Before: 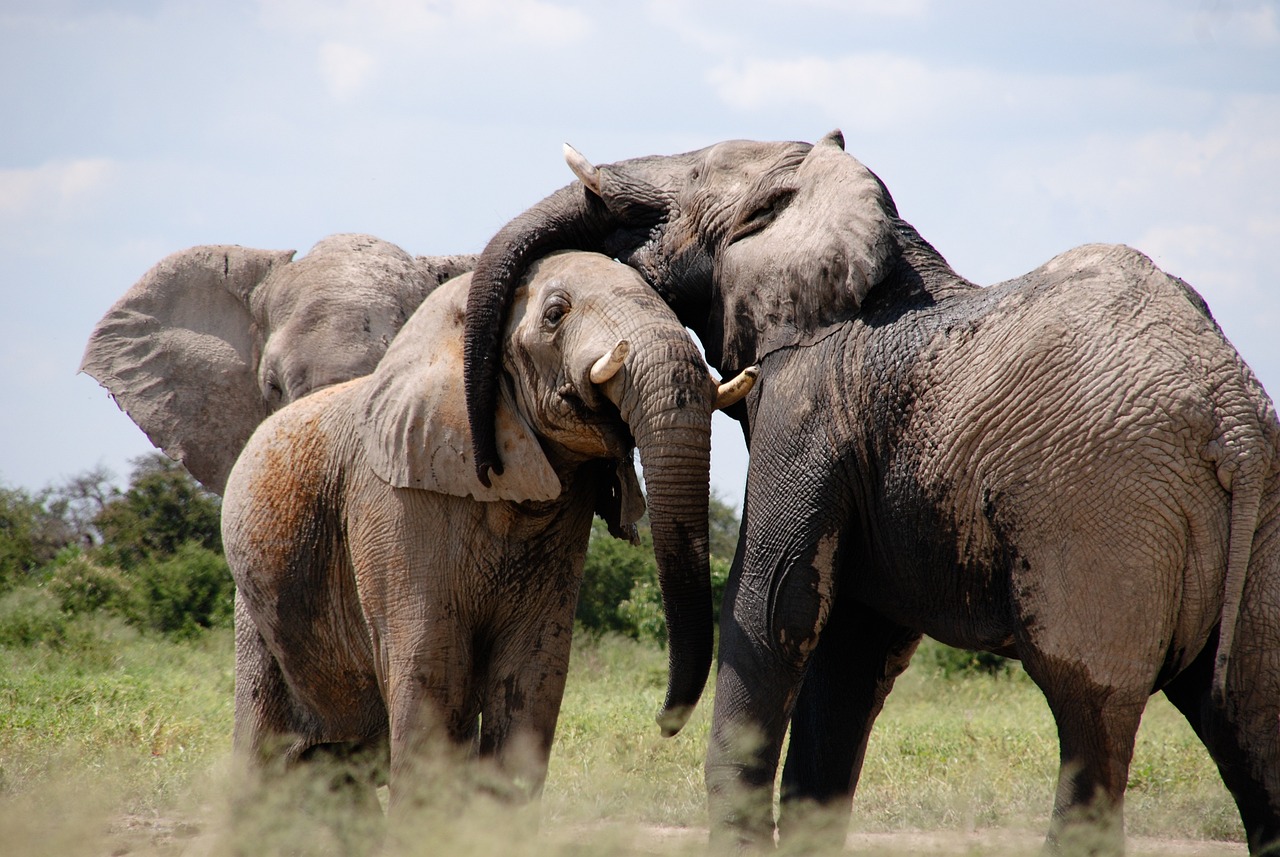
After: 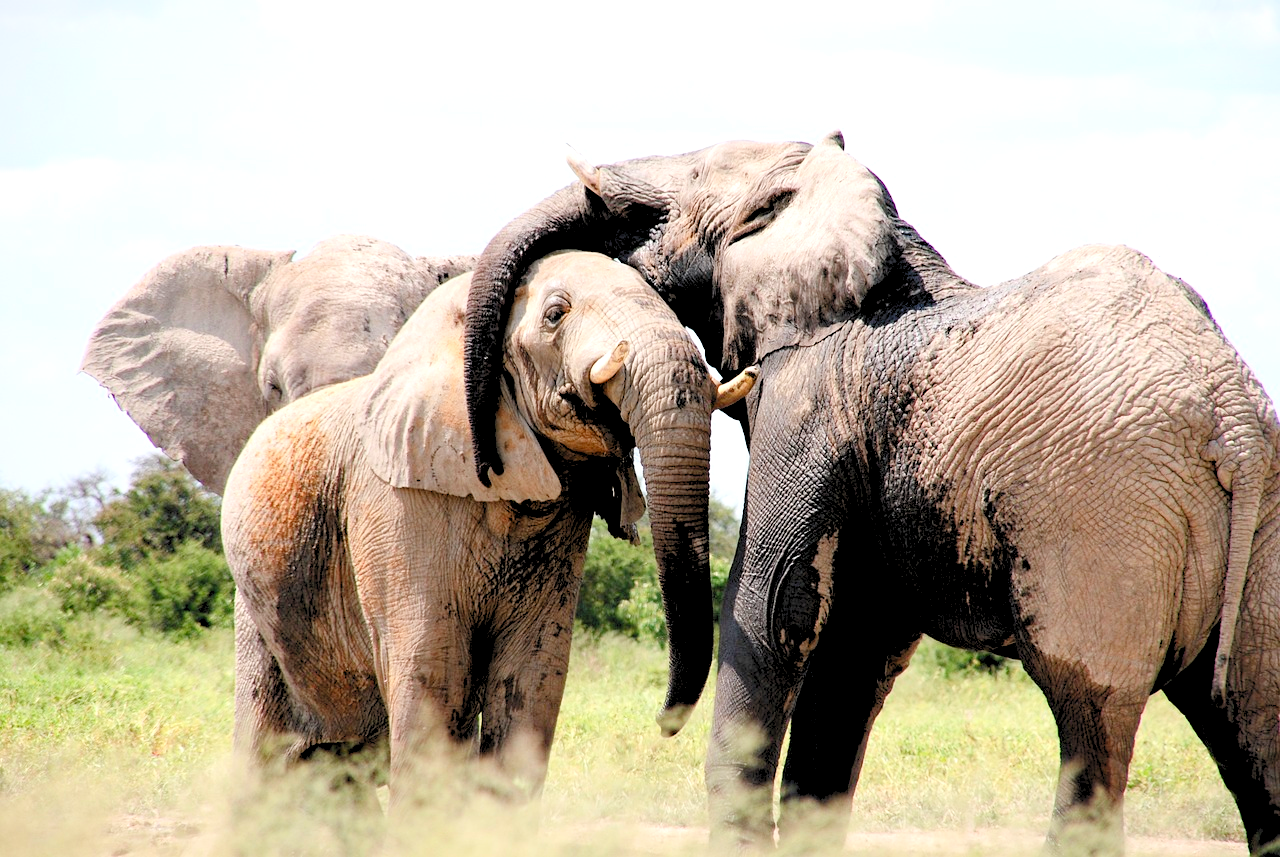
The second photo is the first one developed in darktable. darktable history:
contrast brightness saturation: contrast 0.146, brightness 0.047
color calibration: illuminant same as pipeline (D50), adaptation XYZ, x 0.347, y 0.357, temperature 5004.31 K
levels: levels [0.072, 0.414, 0.976]
exposure: black level correction 0, exposure 0.5 EV, compensate highlight preservation false
